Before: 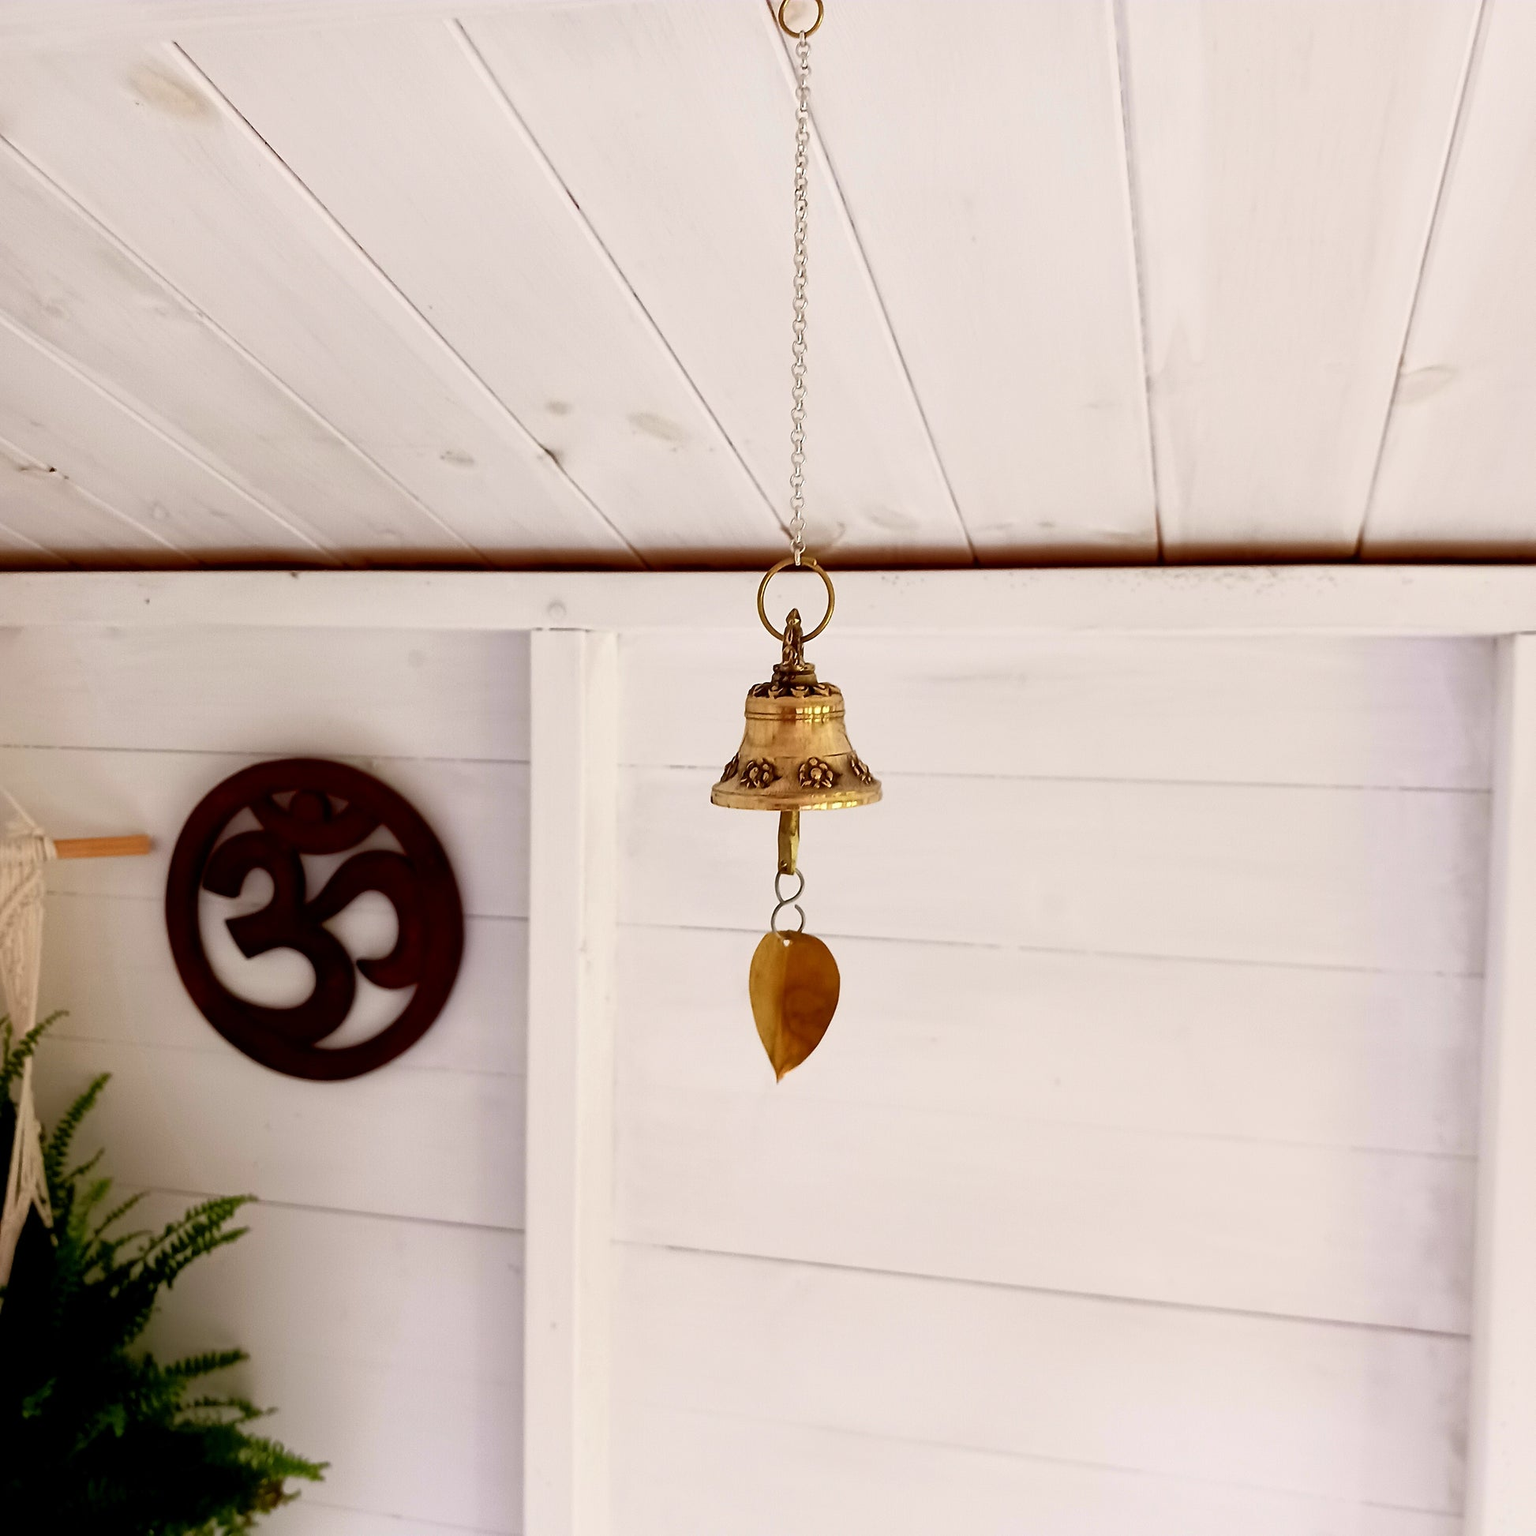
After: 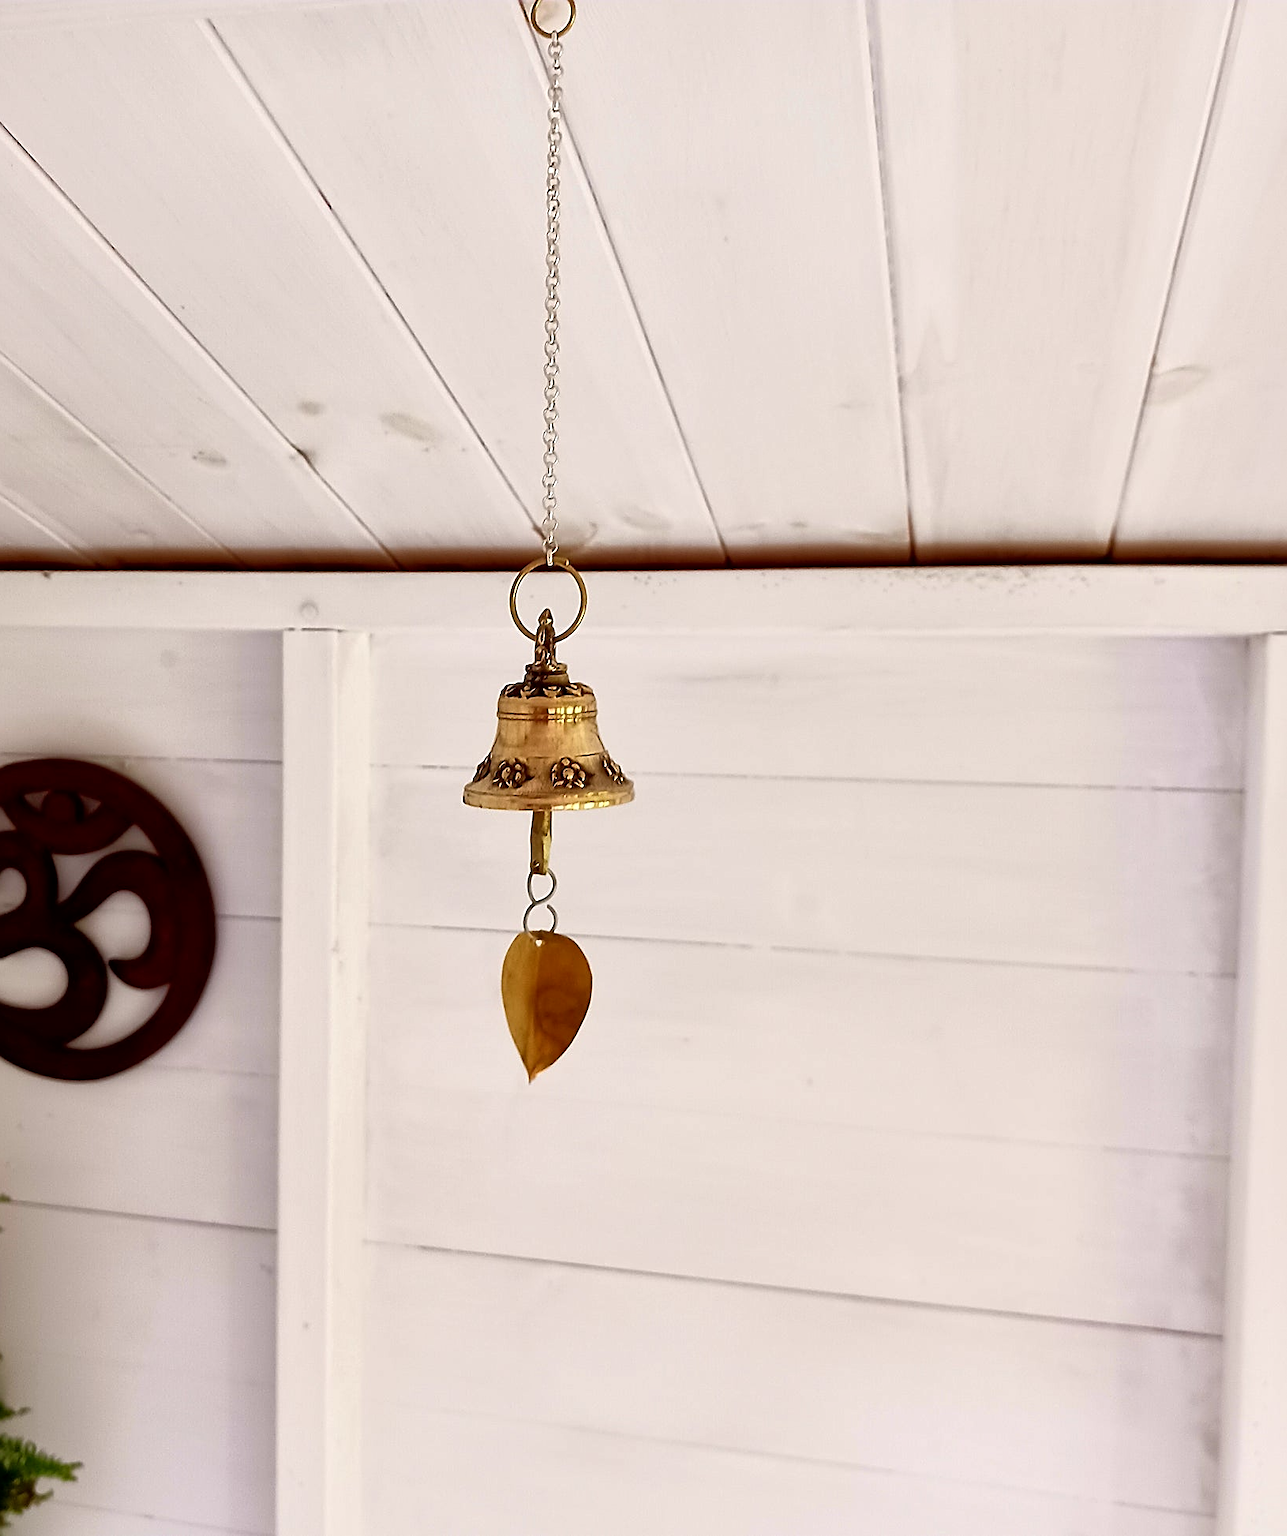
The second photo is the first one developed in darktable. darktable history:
crop: left 16.145%
sharpen: on, module defaults
local contrast: mode bilateral grid, contrast 20, coarseness 50, detail 130%, midtone range 0.2
